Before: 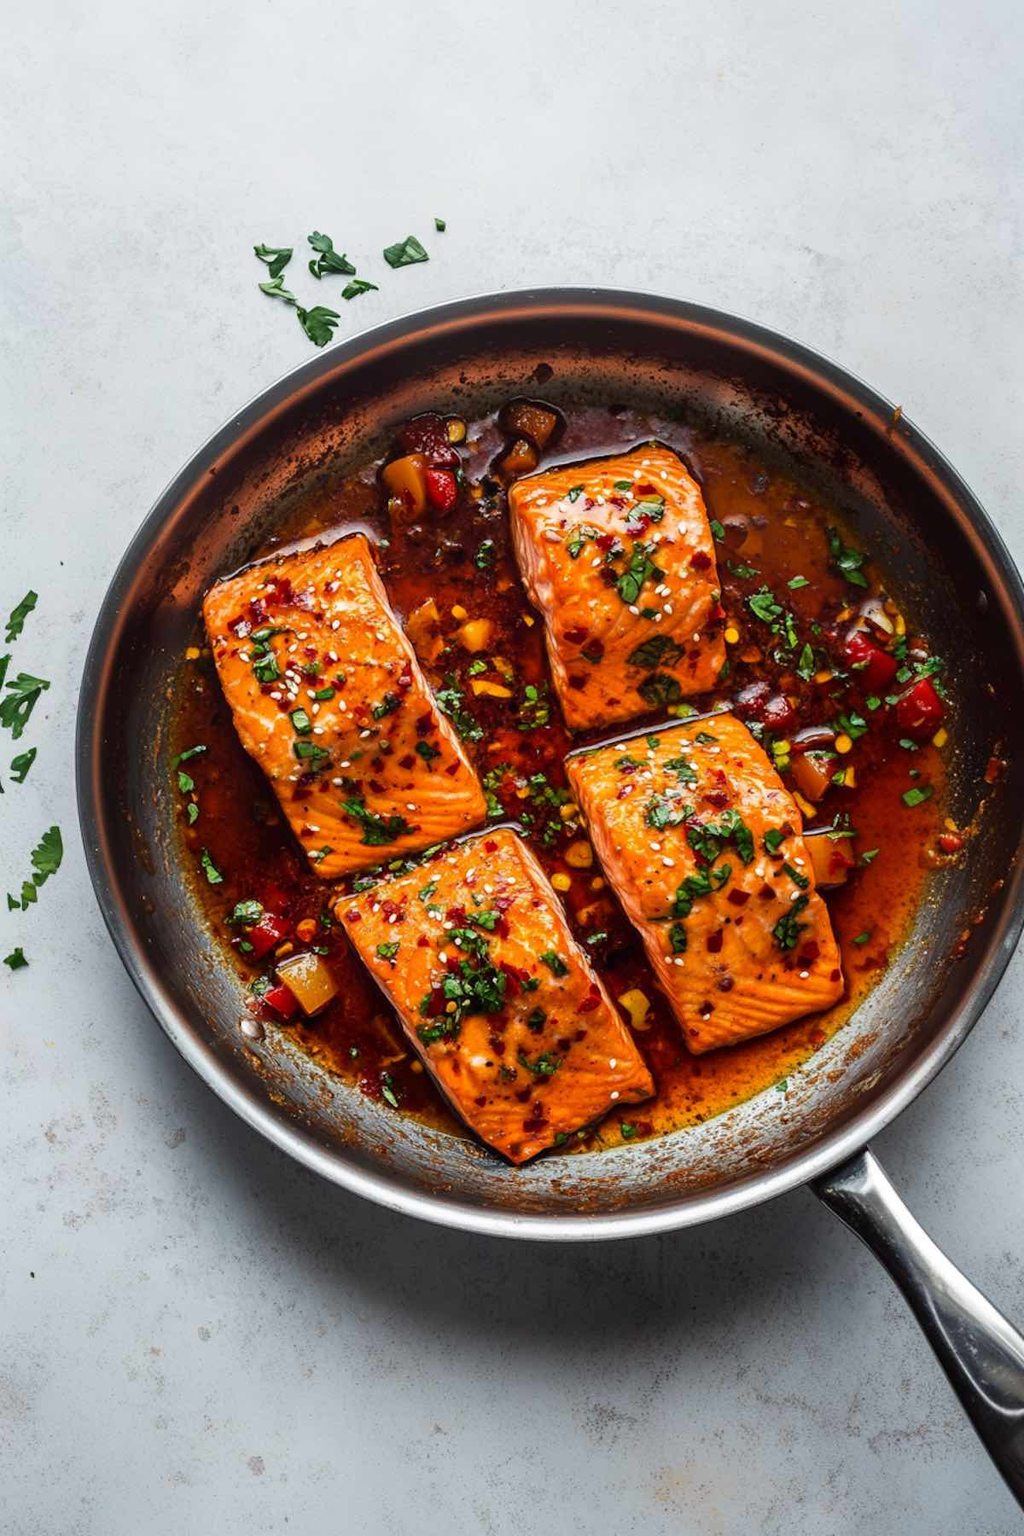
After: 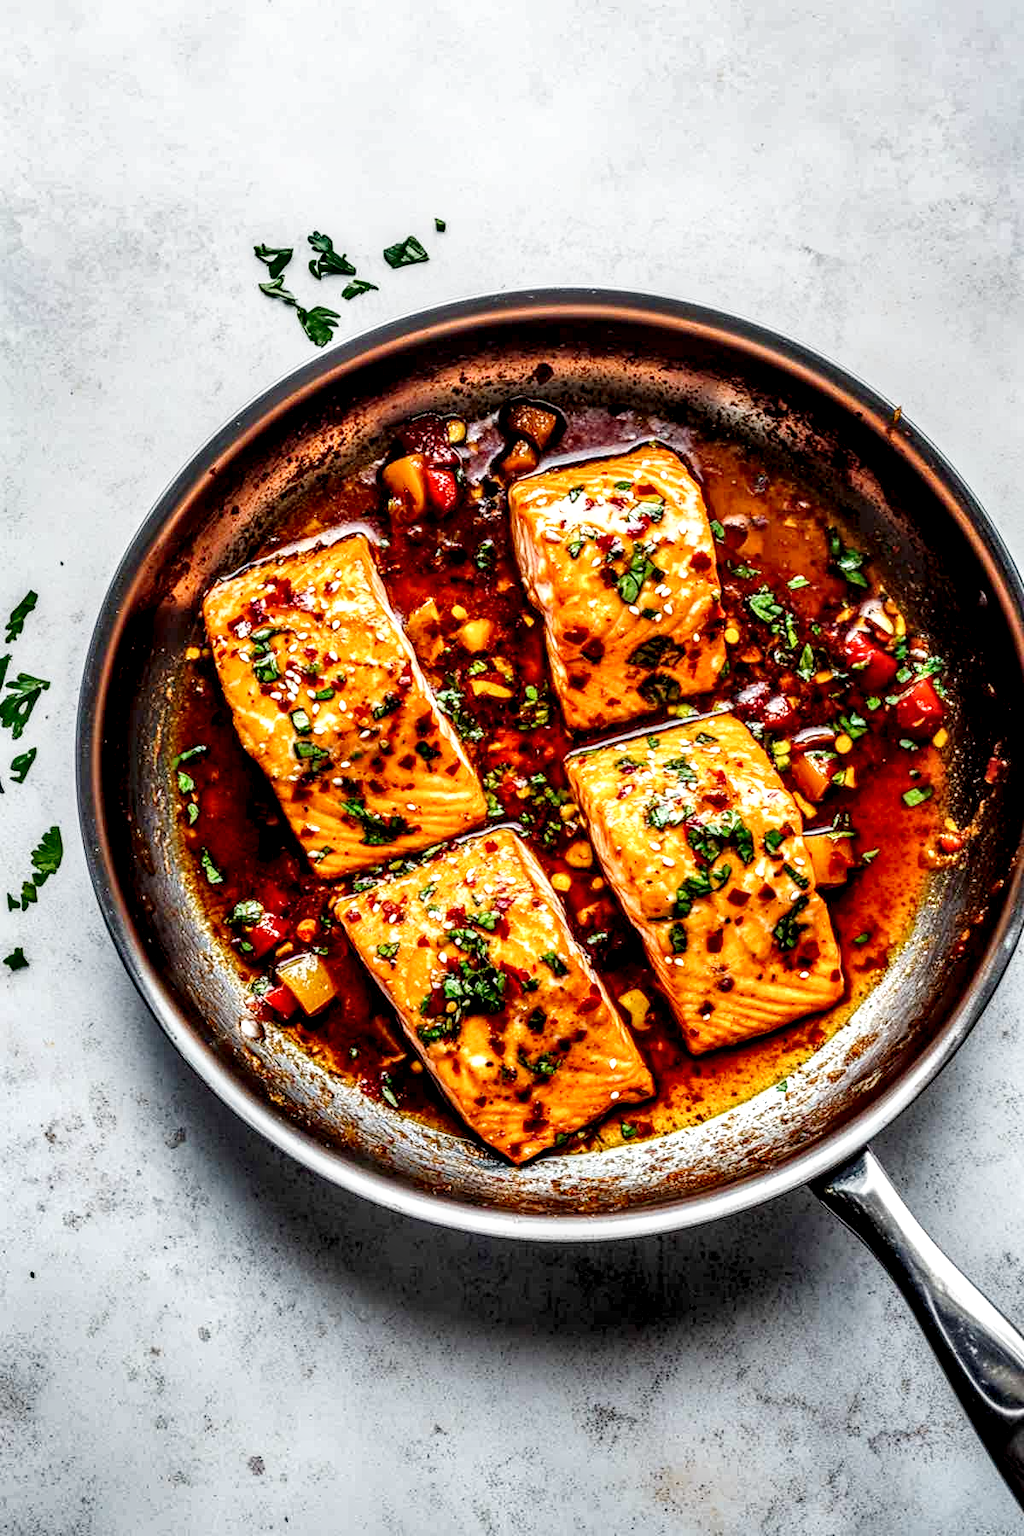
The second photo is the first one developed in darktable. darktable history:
local contrast: highlights 19%, detail 186%
base curve: curves: ch0 [(0, 0) (0.008, 0.007) (0.022, 0.029) (0.048, 0.089) (0.092, 0.197) (0.191, 0.399) (0.275, 0.534) (0.357, 0.65) (0.477, 0.78) (0.542, 0.833) (0.799, 0.973) (1, 1)], preserve colors none
shadows and highlights: radius 108.52, shadows 44.07, highlights -67.8, low approximation 0.01, soften with gaussian
